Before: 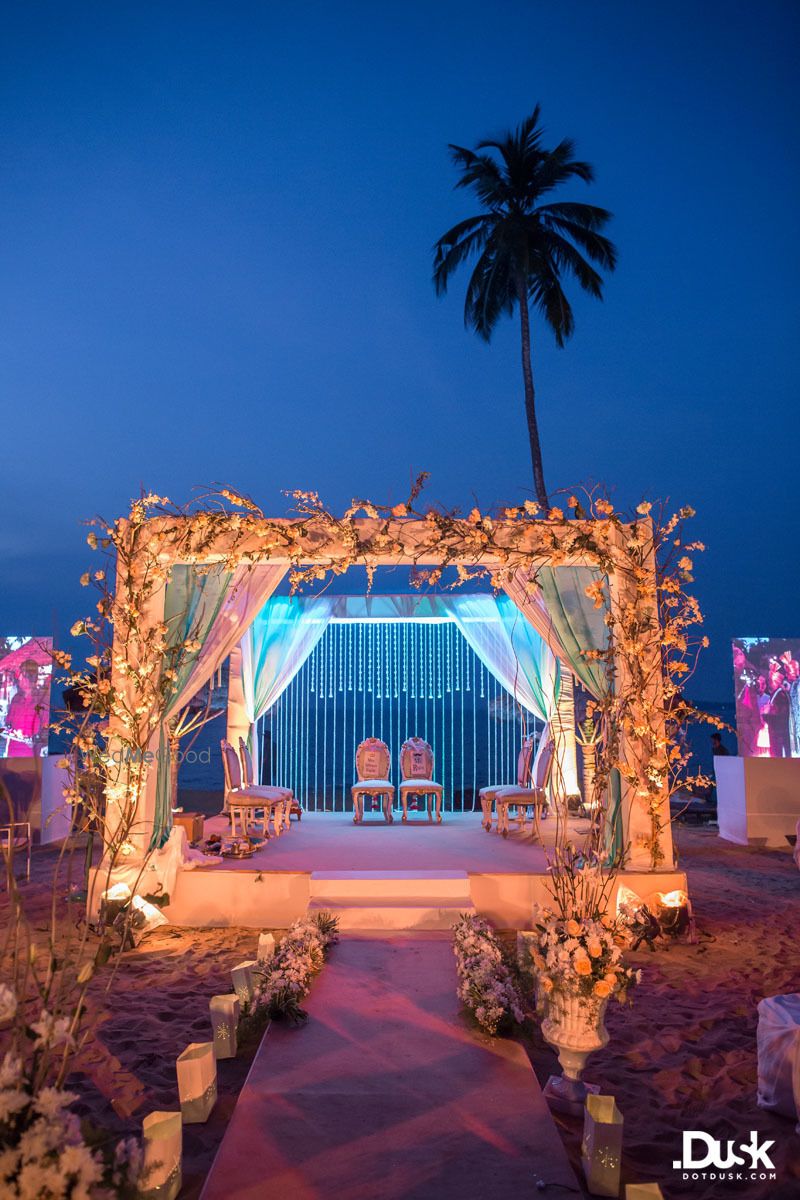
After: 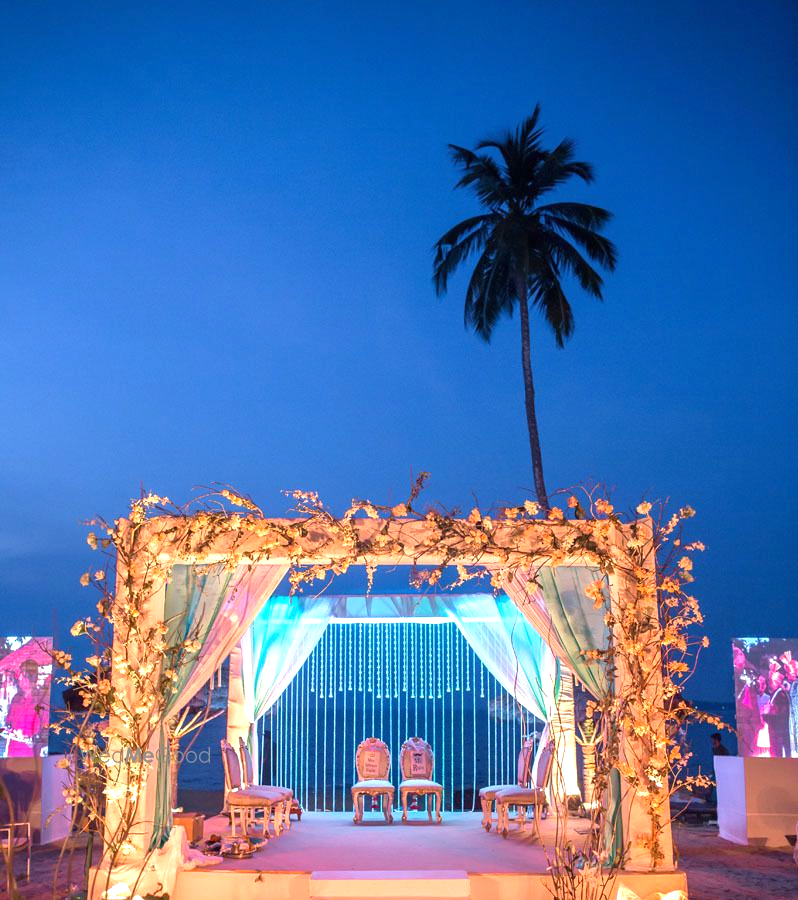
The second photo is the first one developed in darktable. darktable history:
crop: bottom 24.967%
exposure: exposure 0.669 EV, compensate highlight preservation false
